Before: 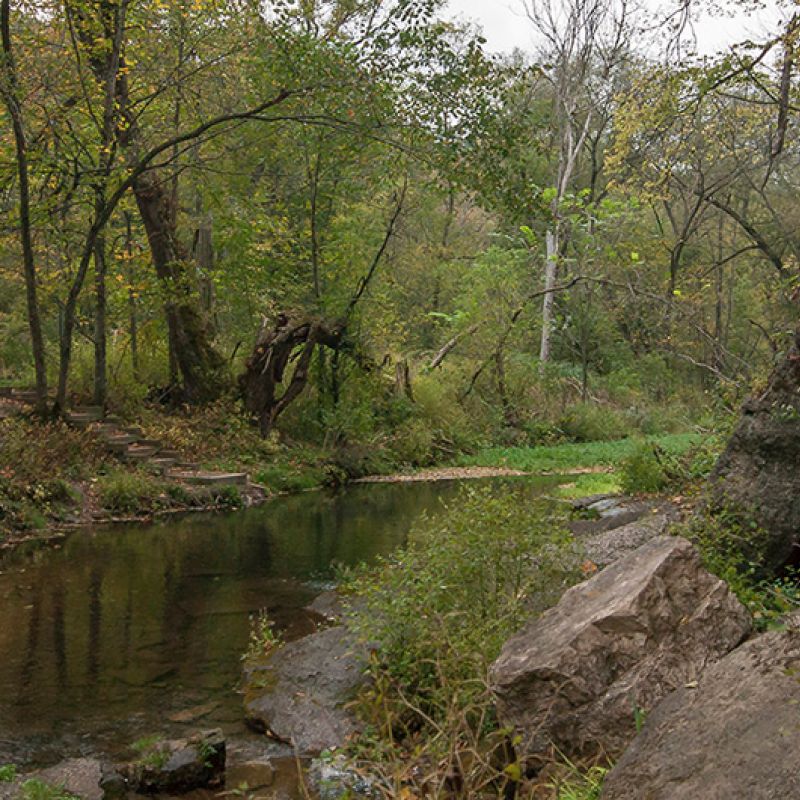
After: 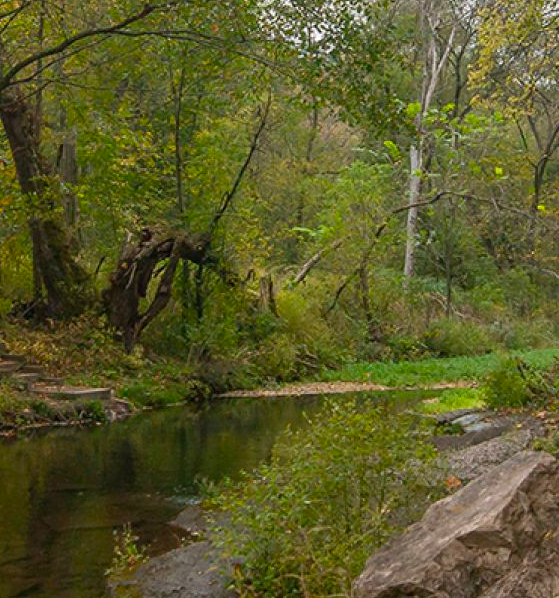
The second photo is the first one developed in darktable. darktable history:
crop and rotate: left 17.046%, top 10.659%, right 12.989%, bottom 14.553%
color balance: output saturation 120%
